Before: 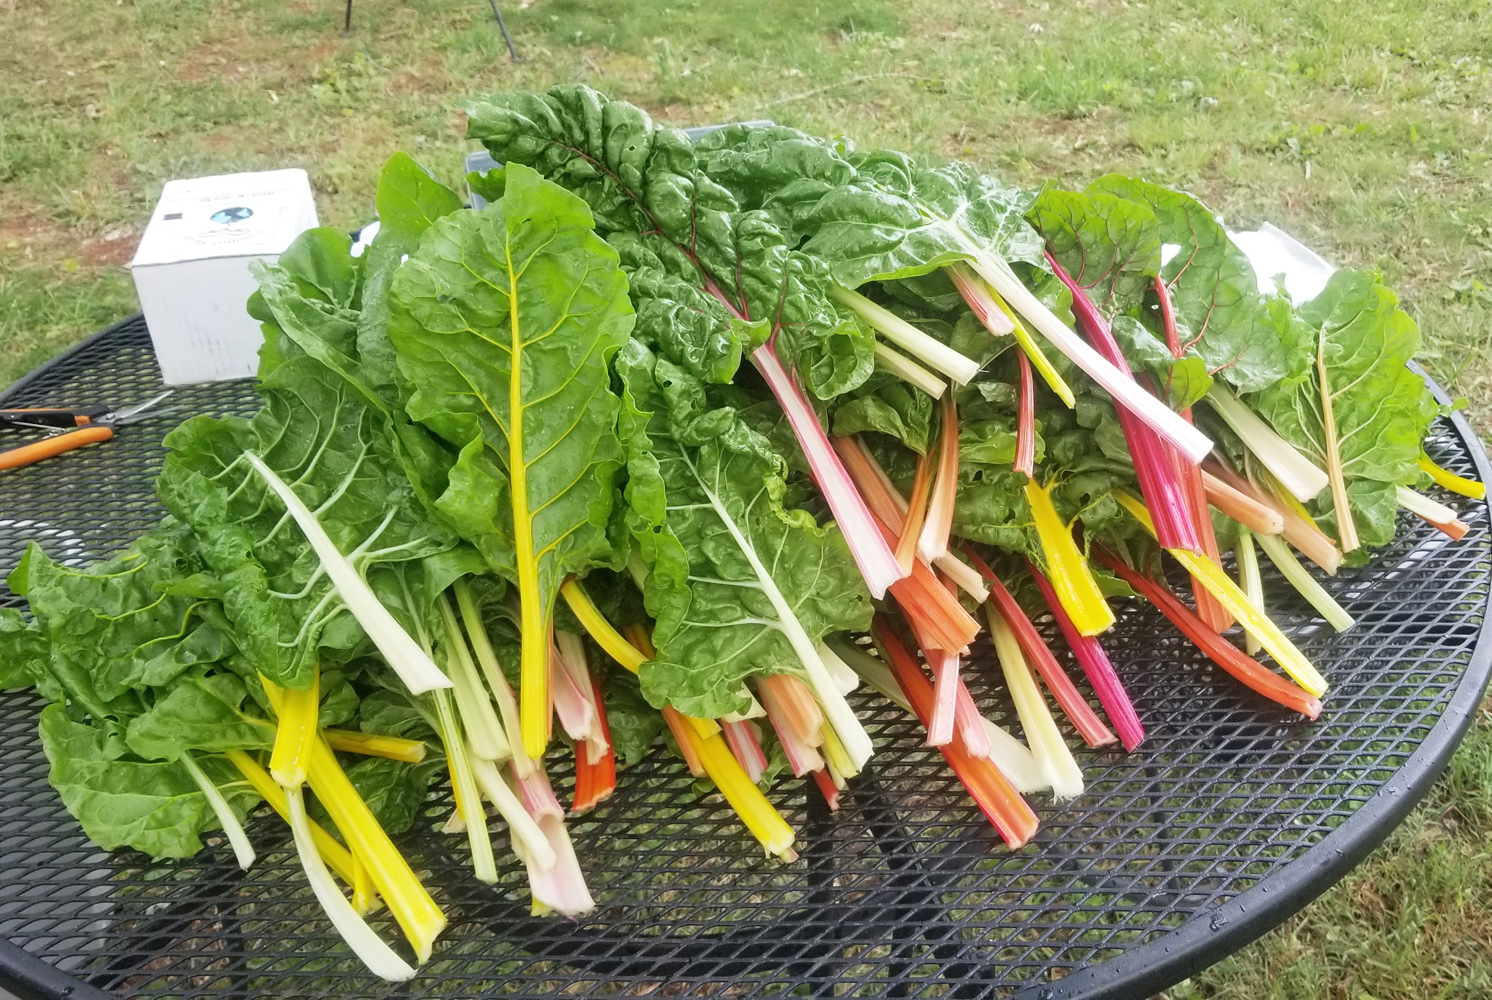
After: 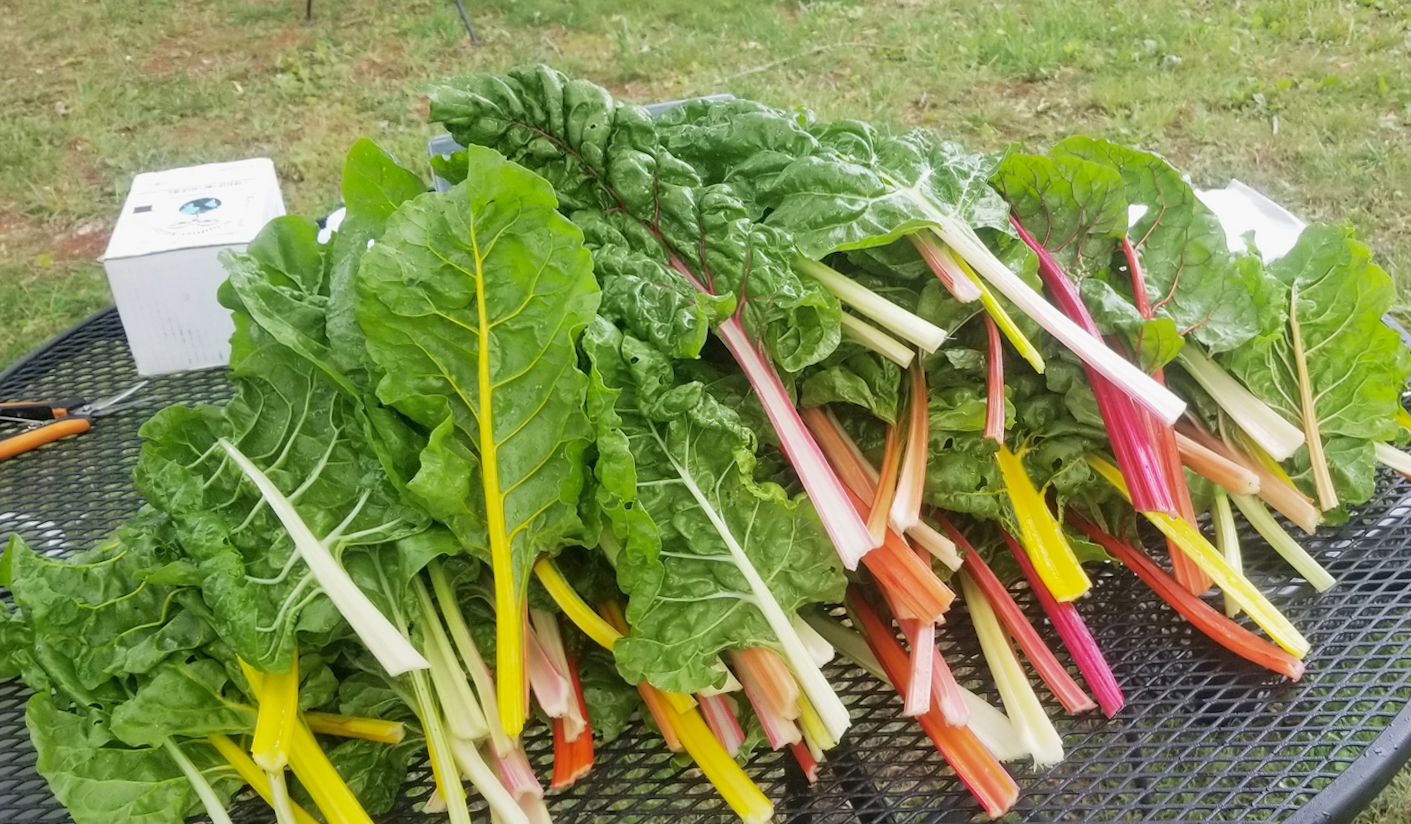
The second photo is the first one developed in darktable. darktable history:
crop and rotate: angle 0.2°, left 0.275%, right 3.127%, bottom 14.18%
shadows and highlights: shadows -20, white point adjustment -2, highlights -35
rotate and perspective: rotation -1.32°, lens shift (horizontal) -0.031, crop left 0.015, crop right 0.985, crop top 0.047, crop bottom 0.982
